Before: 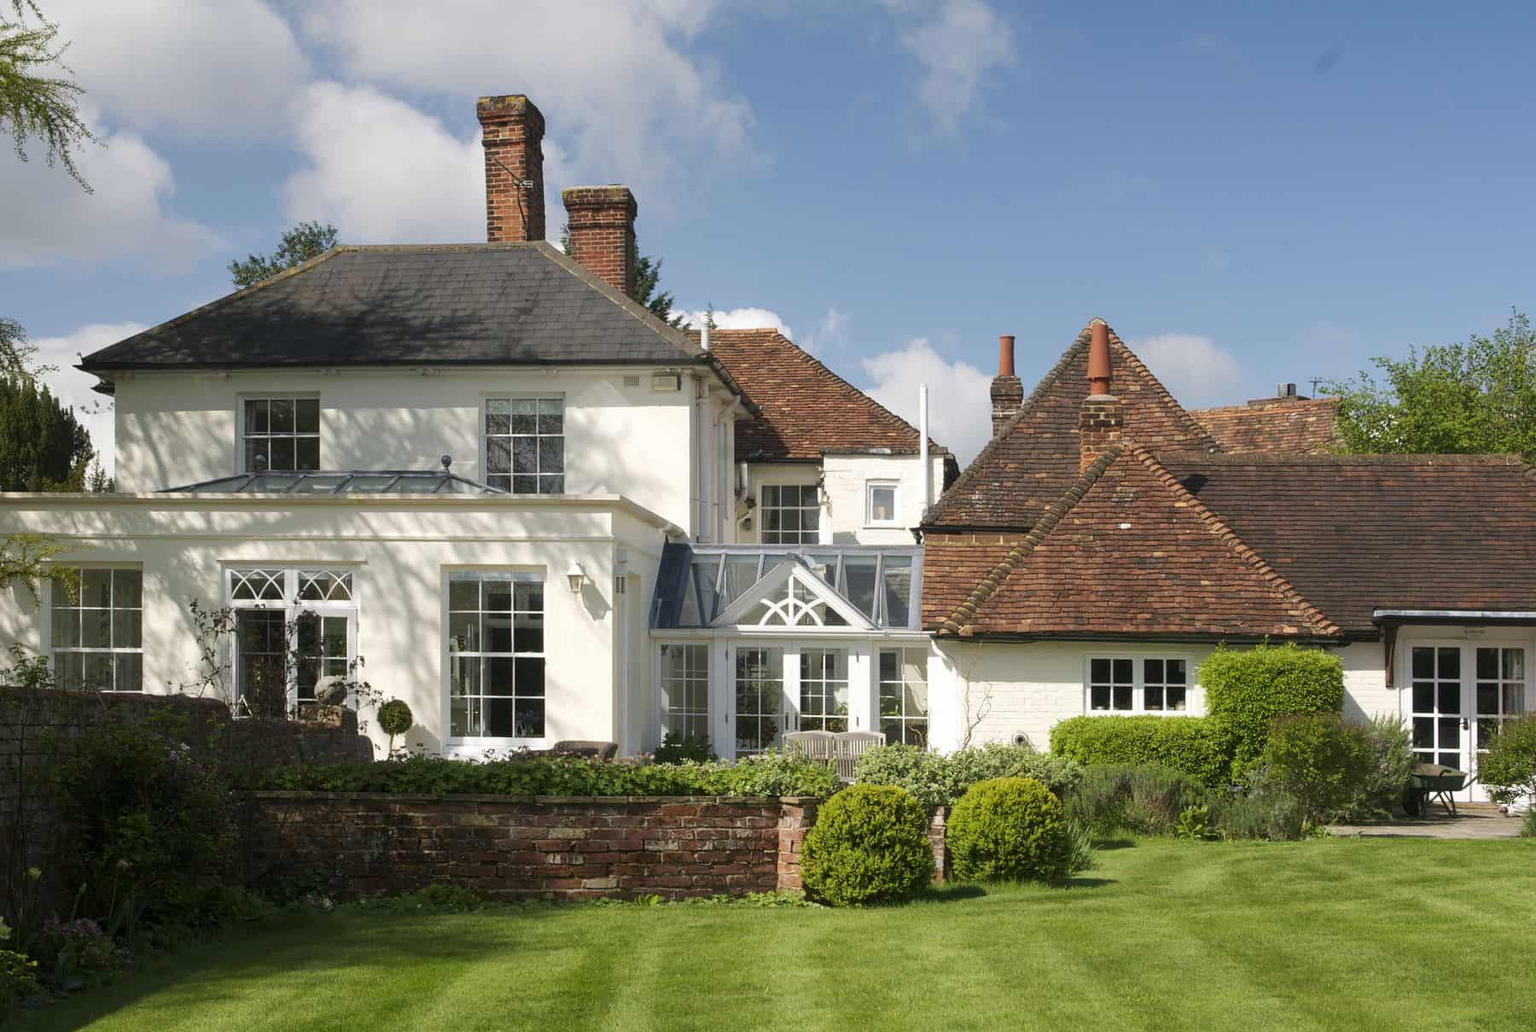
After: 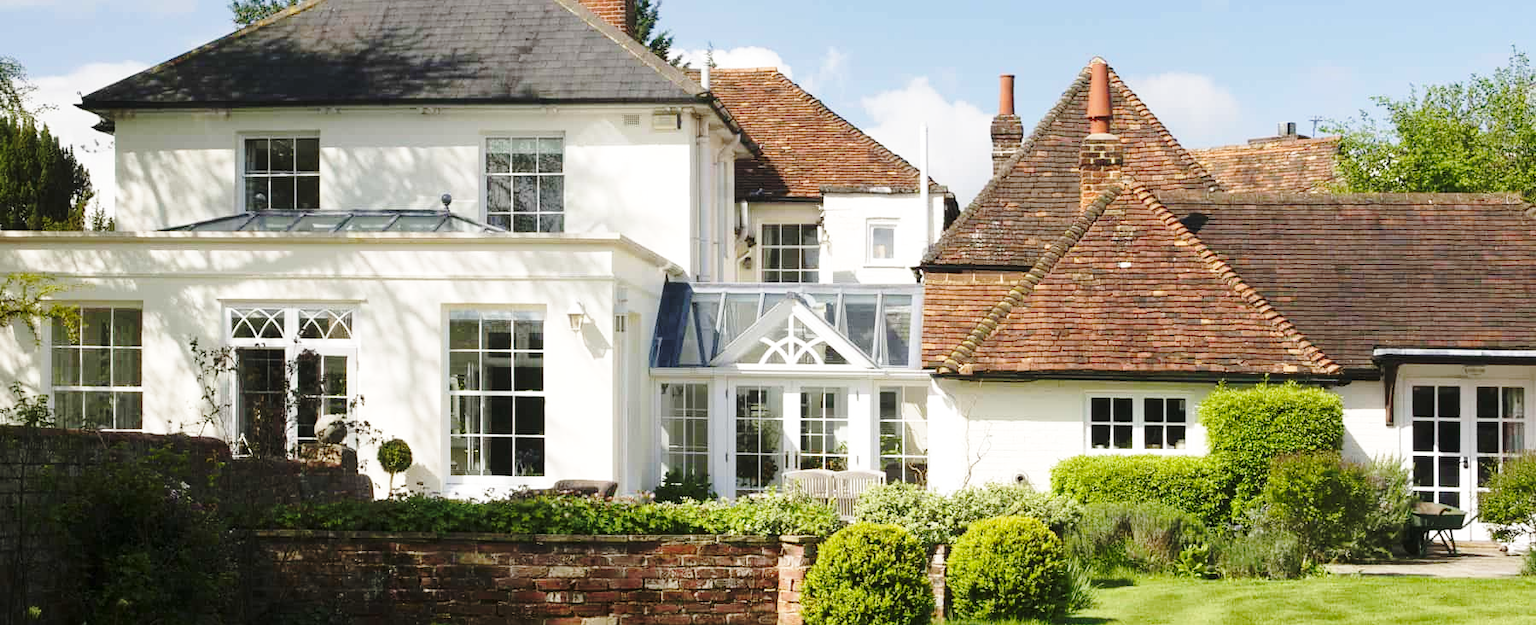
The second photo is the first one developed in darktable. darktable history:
crop and rotate: top 25.357%, bottom 13.942%
base curve: curves: ch0 [(0, 0) (0.032, 0.037) (0.105, 0.228) (0.435, 0.76) (0.856, 0.983) (1, 1)], preserve colors none
